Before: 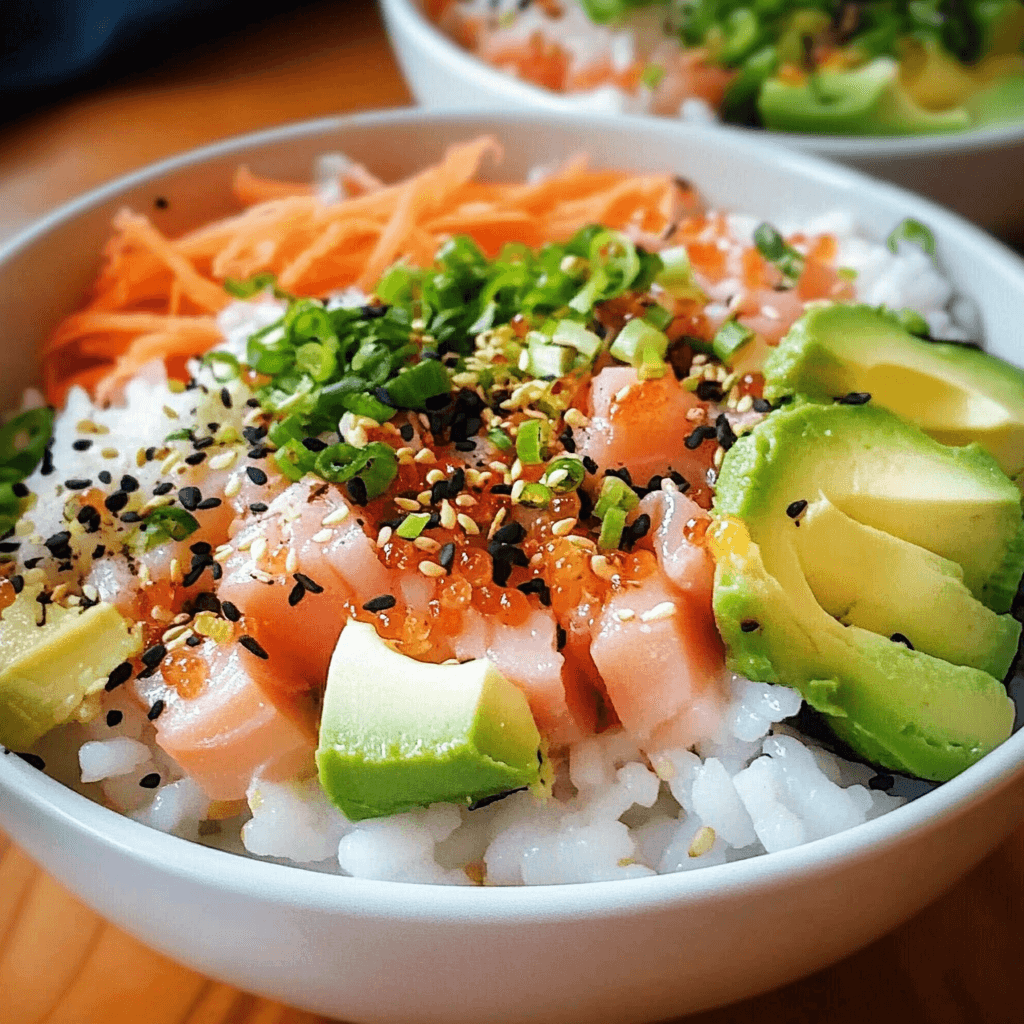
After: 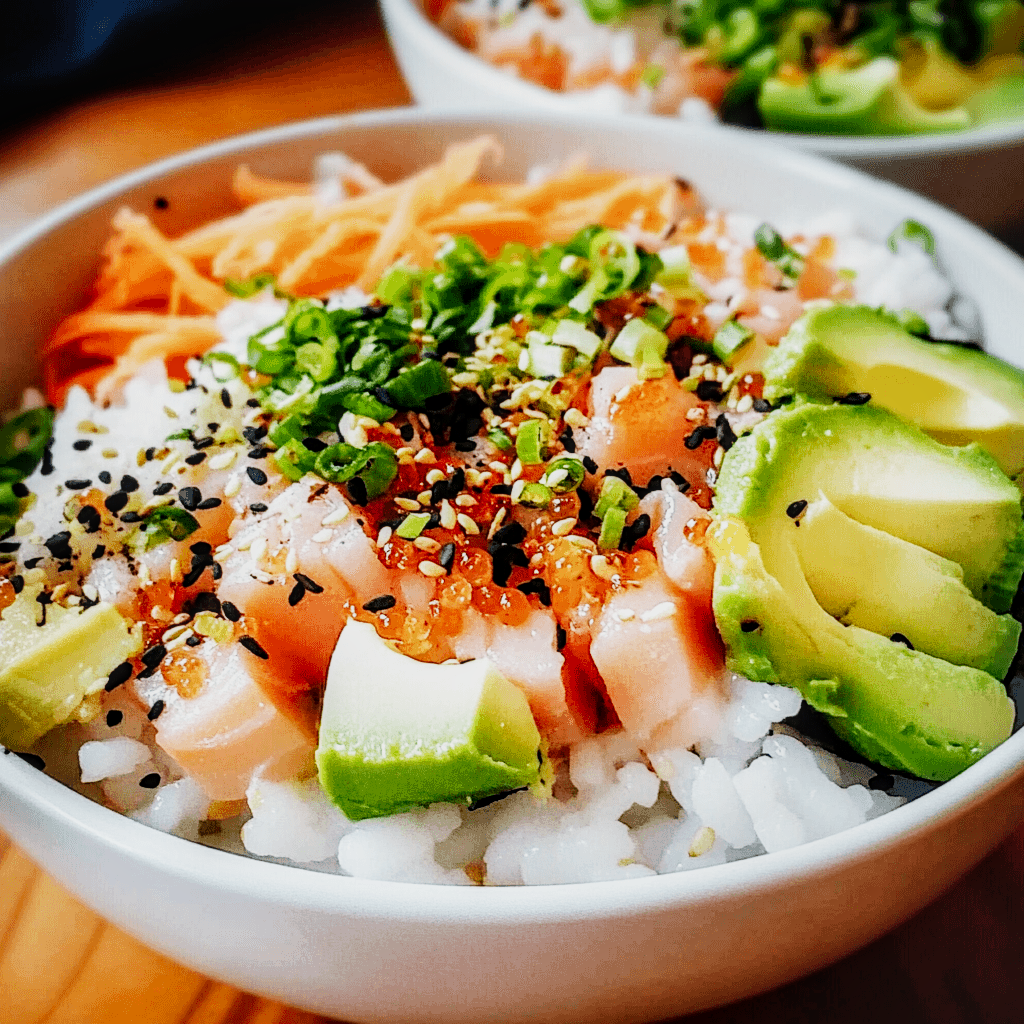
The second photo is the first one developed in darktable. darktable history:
exposure: exposure 0.375 EV, compensate highlight preservation false
sigmoid: contrast 1.7, skew -0.2, preserve hue 0%, red attenuation 0.1, red rotation 0.035, green attenuation 0.1, green rotation -0.017, blue attenuation 0.15, blue rotation -0.052, base primaries Rec2020
local contrast: on, module defaults
